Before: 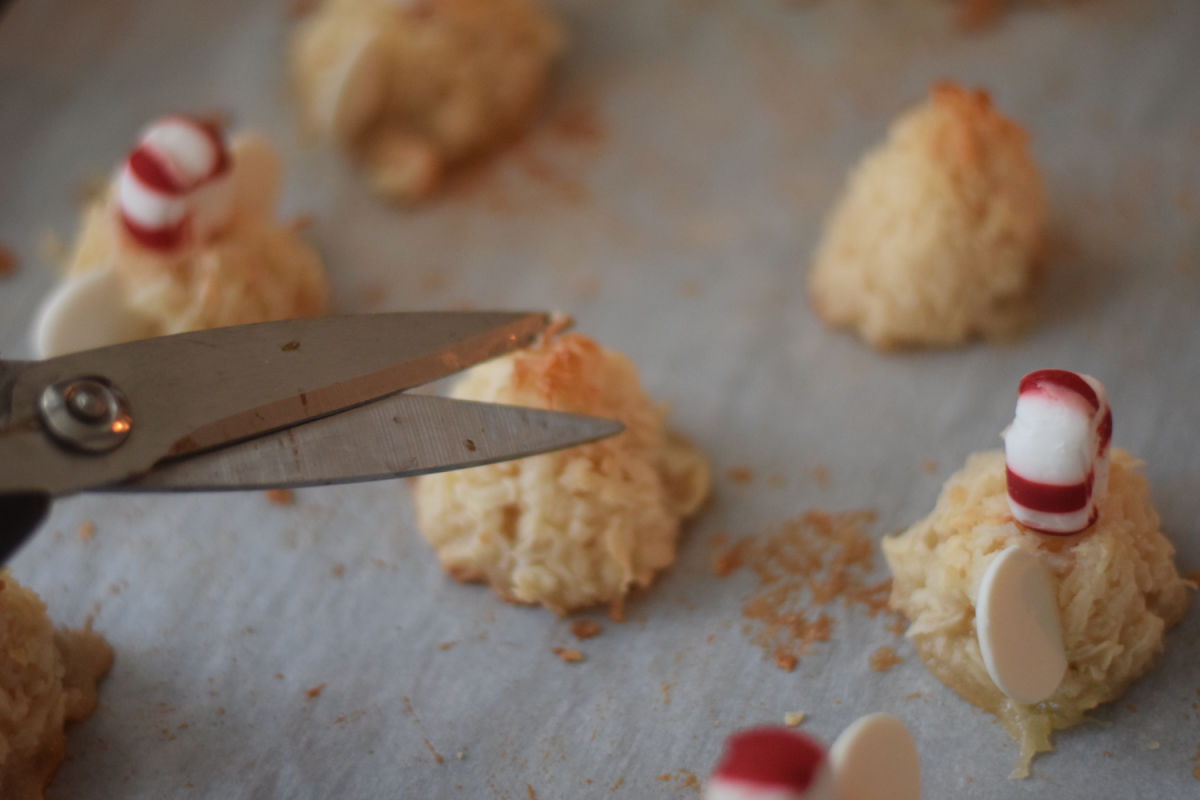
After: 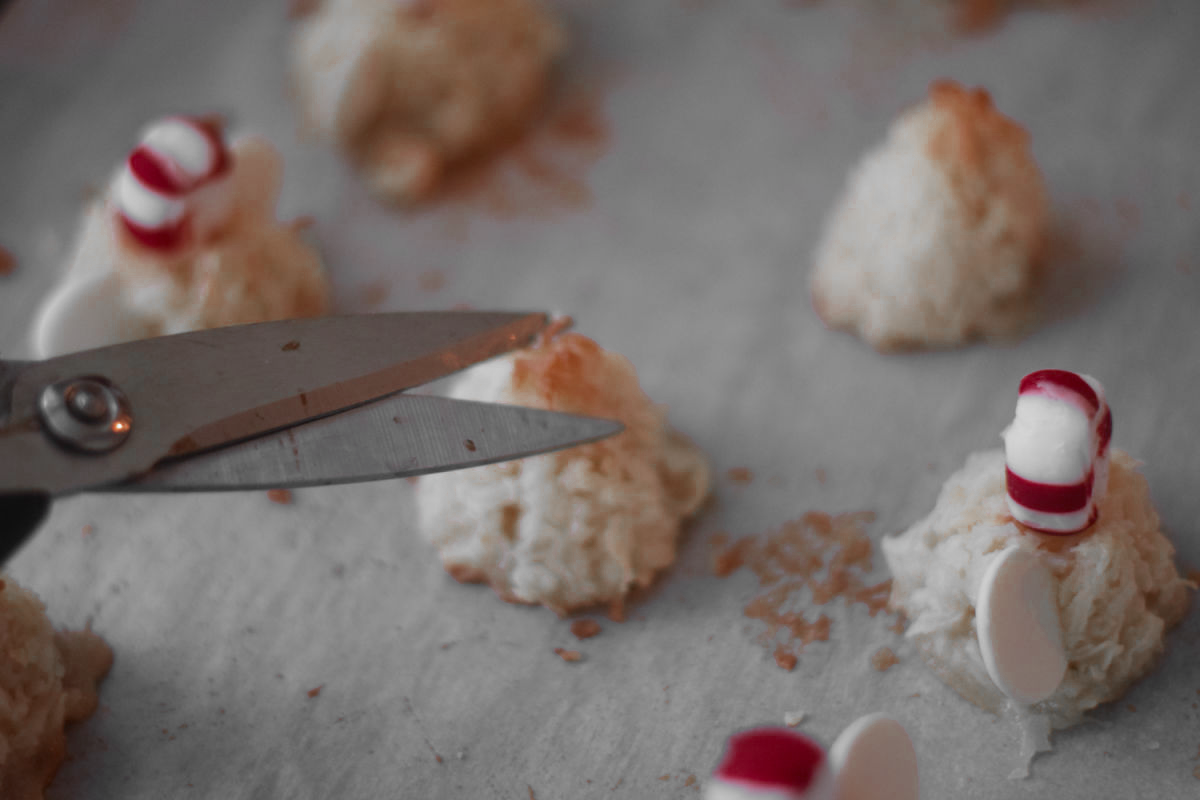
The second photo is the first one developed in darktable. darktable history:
color calibration: x 0.37, y 0.382, temperature 4313.32 K
color correction: highlights a* -0.772, highlights b* -8.92
color zones: curves: ch0 [(0, 0.497) (0.096, 0.361) (0.221, 0.538) (0.429, 0.5) (0.571, 0.5) (0.714, 0.5) (0.857, 0.5) (1, 0.497)]; ch1 [(0, 0.5) (0.143, 0.5) (0.257, -0.002) (0.429, 0.04) (0.571, -0.001) (0.714, -0.015) (0.857, 0.024) (1, 0.5)]
